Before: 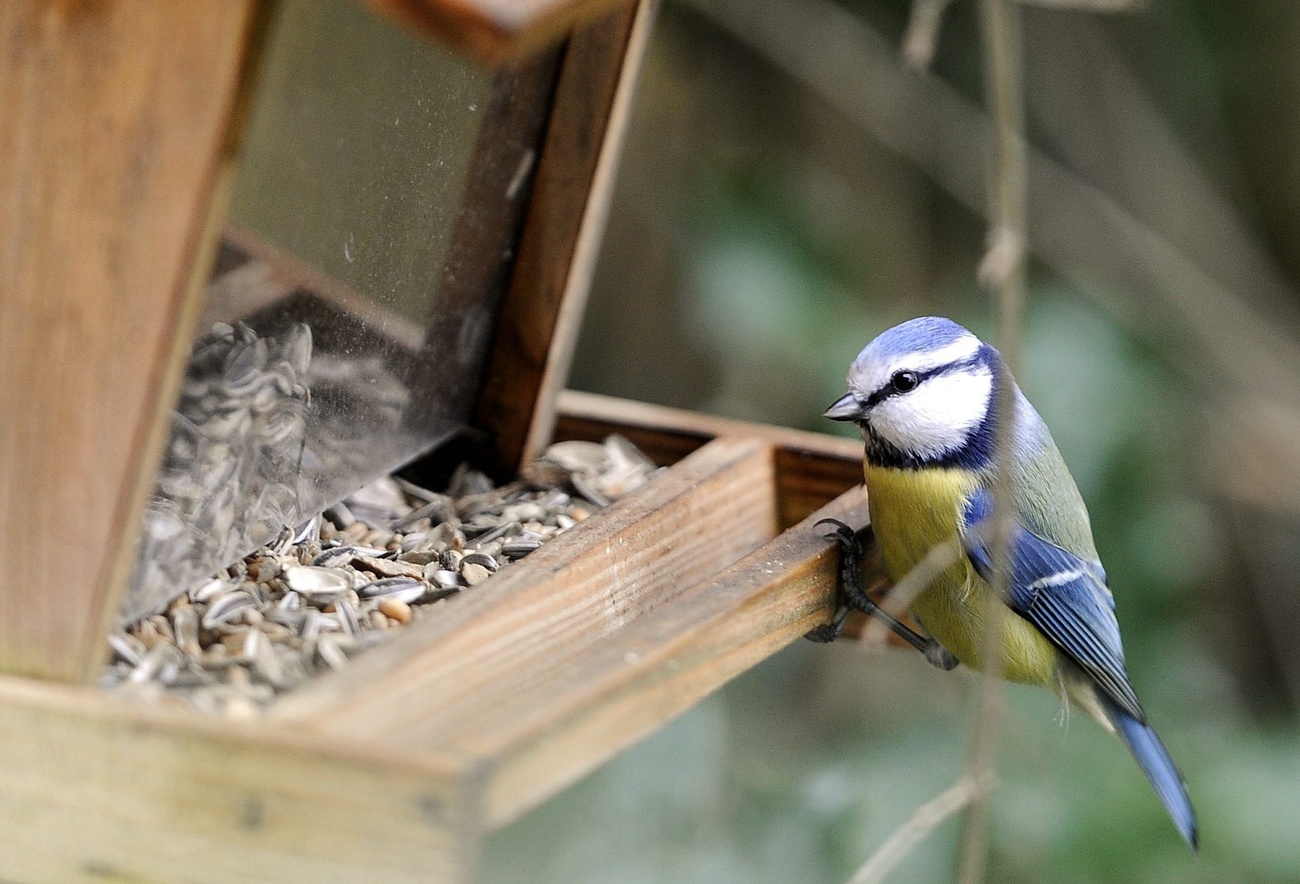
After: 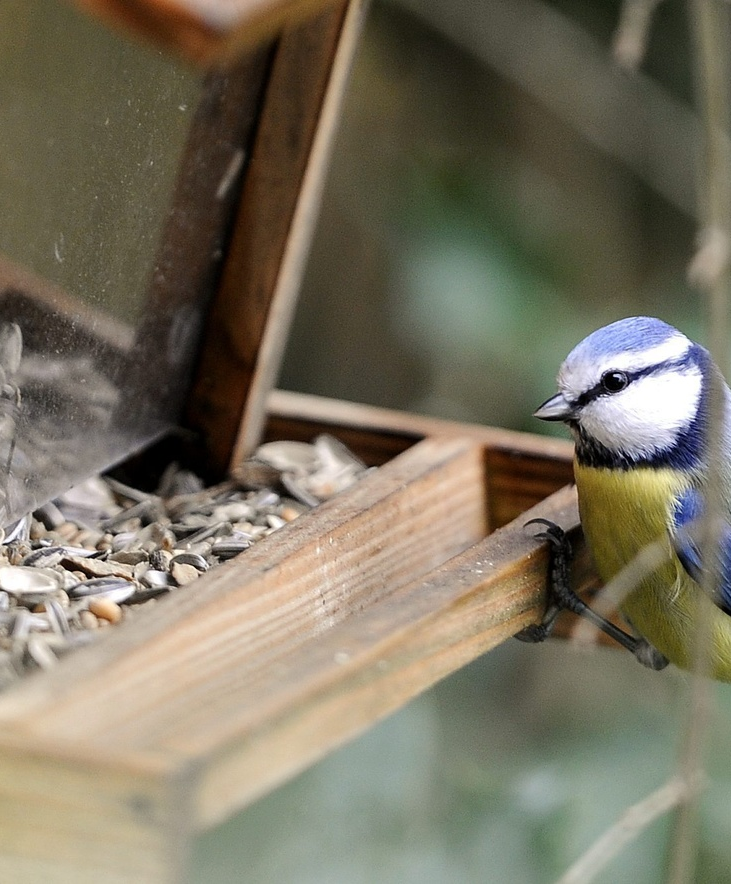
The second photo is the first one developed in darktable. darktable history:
crop and rotate: left 22.376%, right 21.349%
